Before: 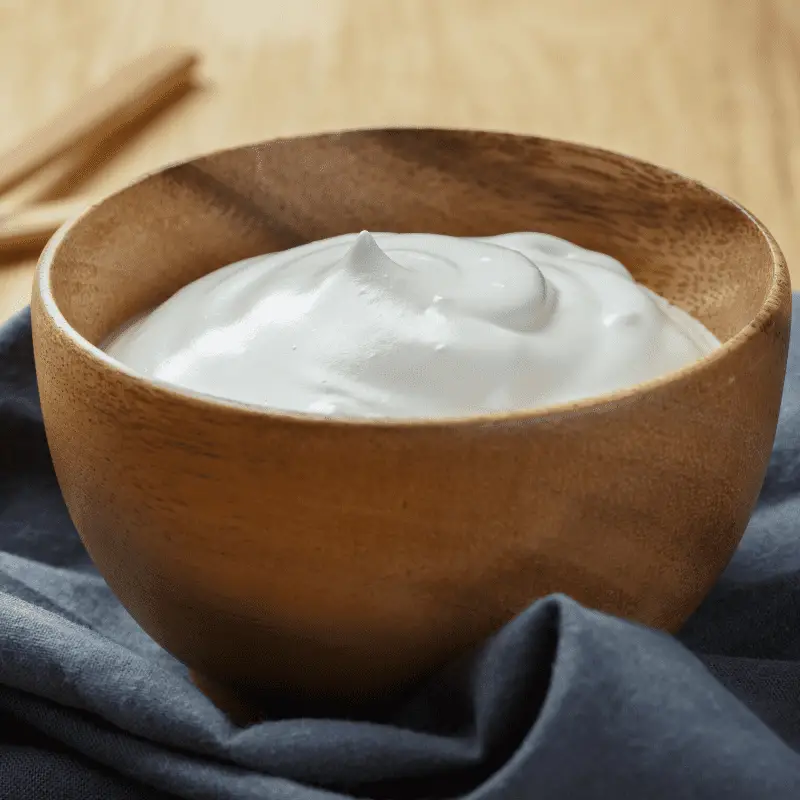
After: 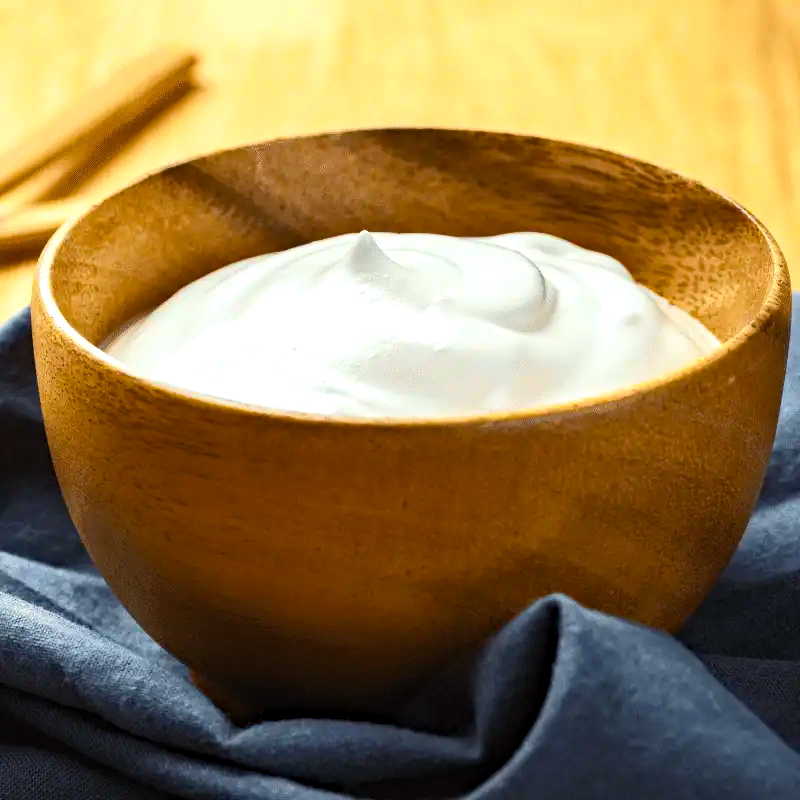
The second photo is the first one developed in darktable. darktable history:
contrast brightness saturation: contrast 0.197, brightness 0.146, saturation 0.149
haze removal: strength 0.286, distance 0.249, compatibility mode true, adaptive false
color balance rgb: perceptual saturation grading › global saturation 30.927%, perceptual brilliance grading › global brilliance -5.641%, perceptual brilliance grading › highlights 24.954%, perceptual brilliance grading › mid-tones 7.525%, perceptual brilliance grading › shadows -5.088%, global vibrance 10.892%
